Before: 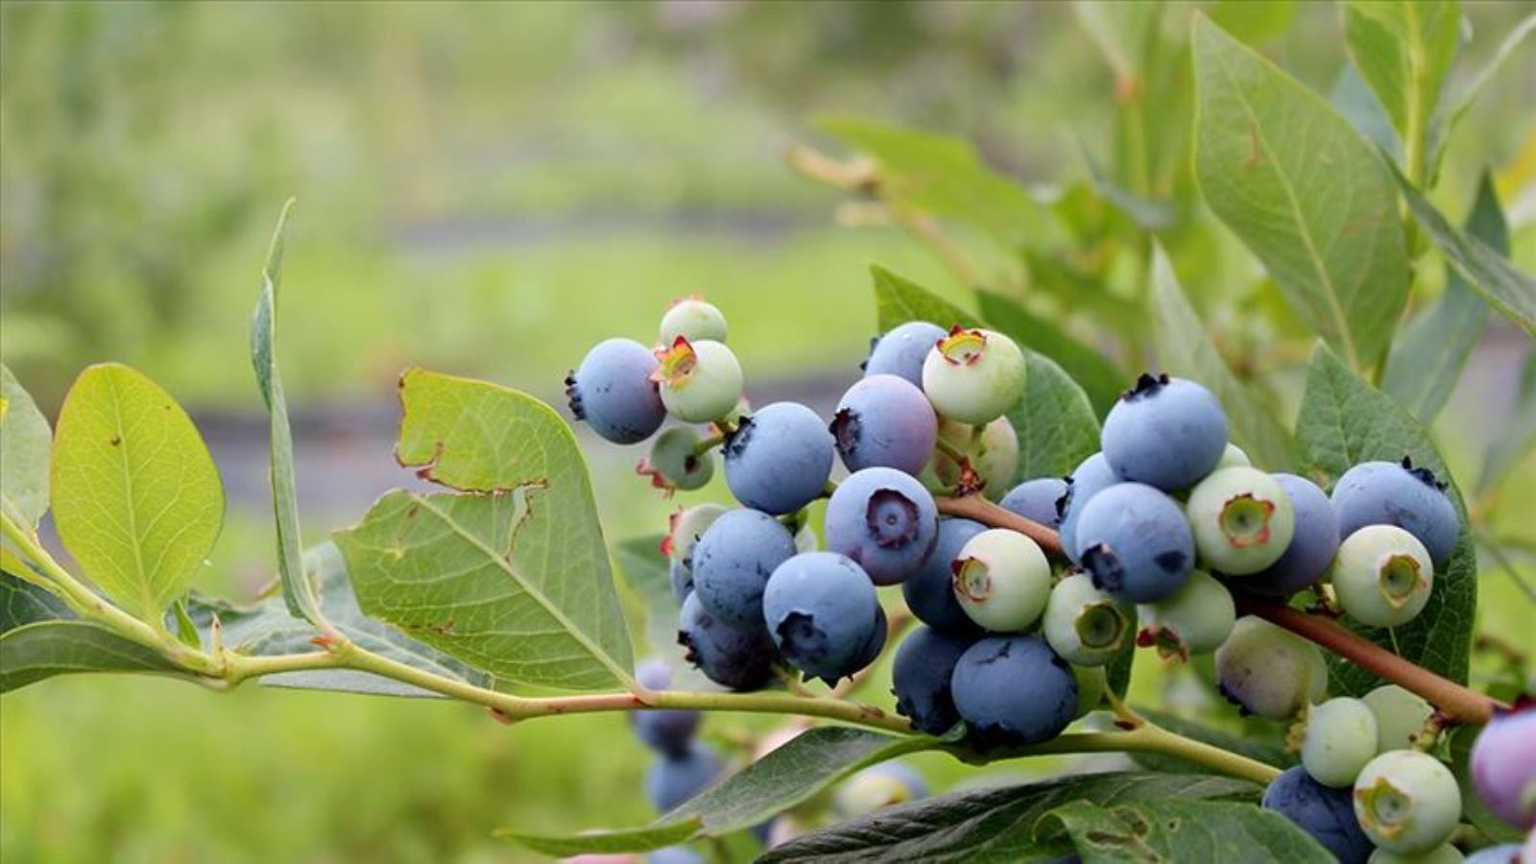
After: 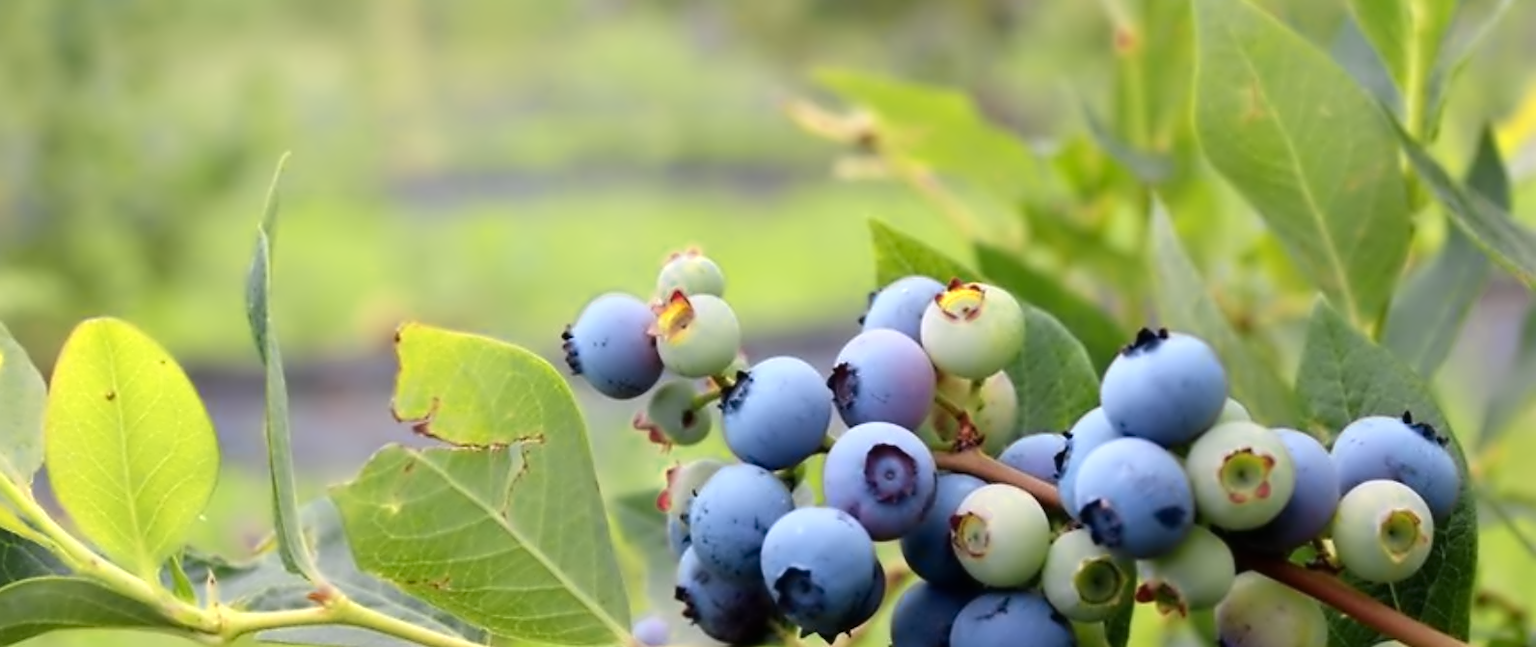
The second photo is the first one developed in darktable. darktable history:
crop: left 0.387%, top 5.469%, bottom 19.809%
color zones: curves: ch0 [(0, 0.485) (0.178, 0.476) (0.261, 0.623) (0.411, 0.403) (0.708, 0.603) (0.934, 0.412)]; ch1 [(0.003, 0.485) (0.149, 0.496) (0.229, 0.584) (0.326, 0.551) (0.484, 0.262) (0.757, 0.643)]
contrast equalizer: octaves 7, y [[0.5 ×6], [0.5 ×6], [0.5 ×6], [0, 0.033, 0.067, 0.1, 0.133, 0.167], [0, 0.05, 0.1, 0.15, 0.2, 0.25]]
